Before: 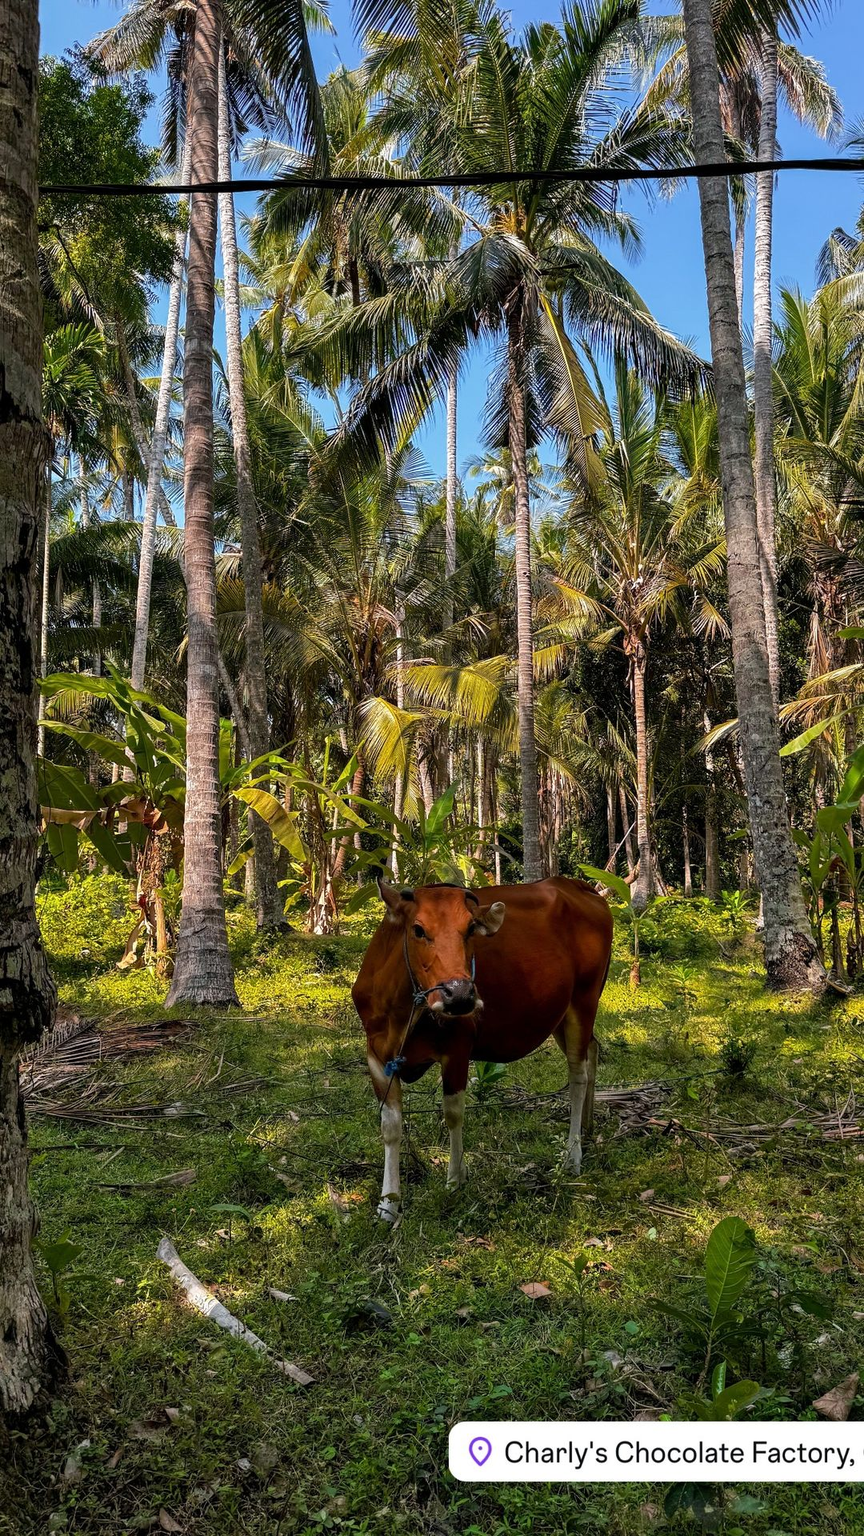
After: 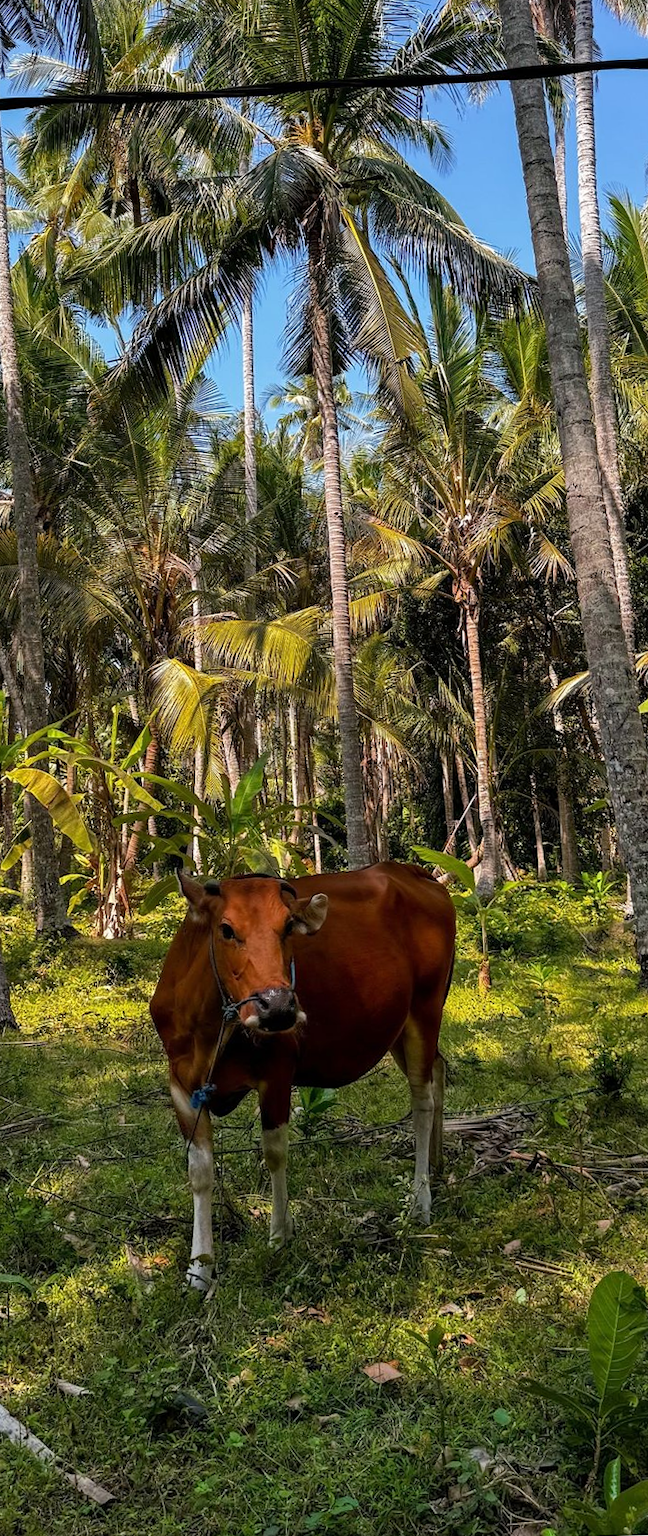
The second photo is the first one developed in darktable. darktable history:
rotate and perspective: rotation -1.68°, lens shift (vertical) -0.146, crop left 0.049, crop right 0.912, crop top 0.032, crop bottom 0.96
crop and rotate: left 24.034%, top 2.838%, right 6.406%, bottom 6.299%
